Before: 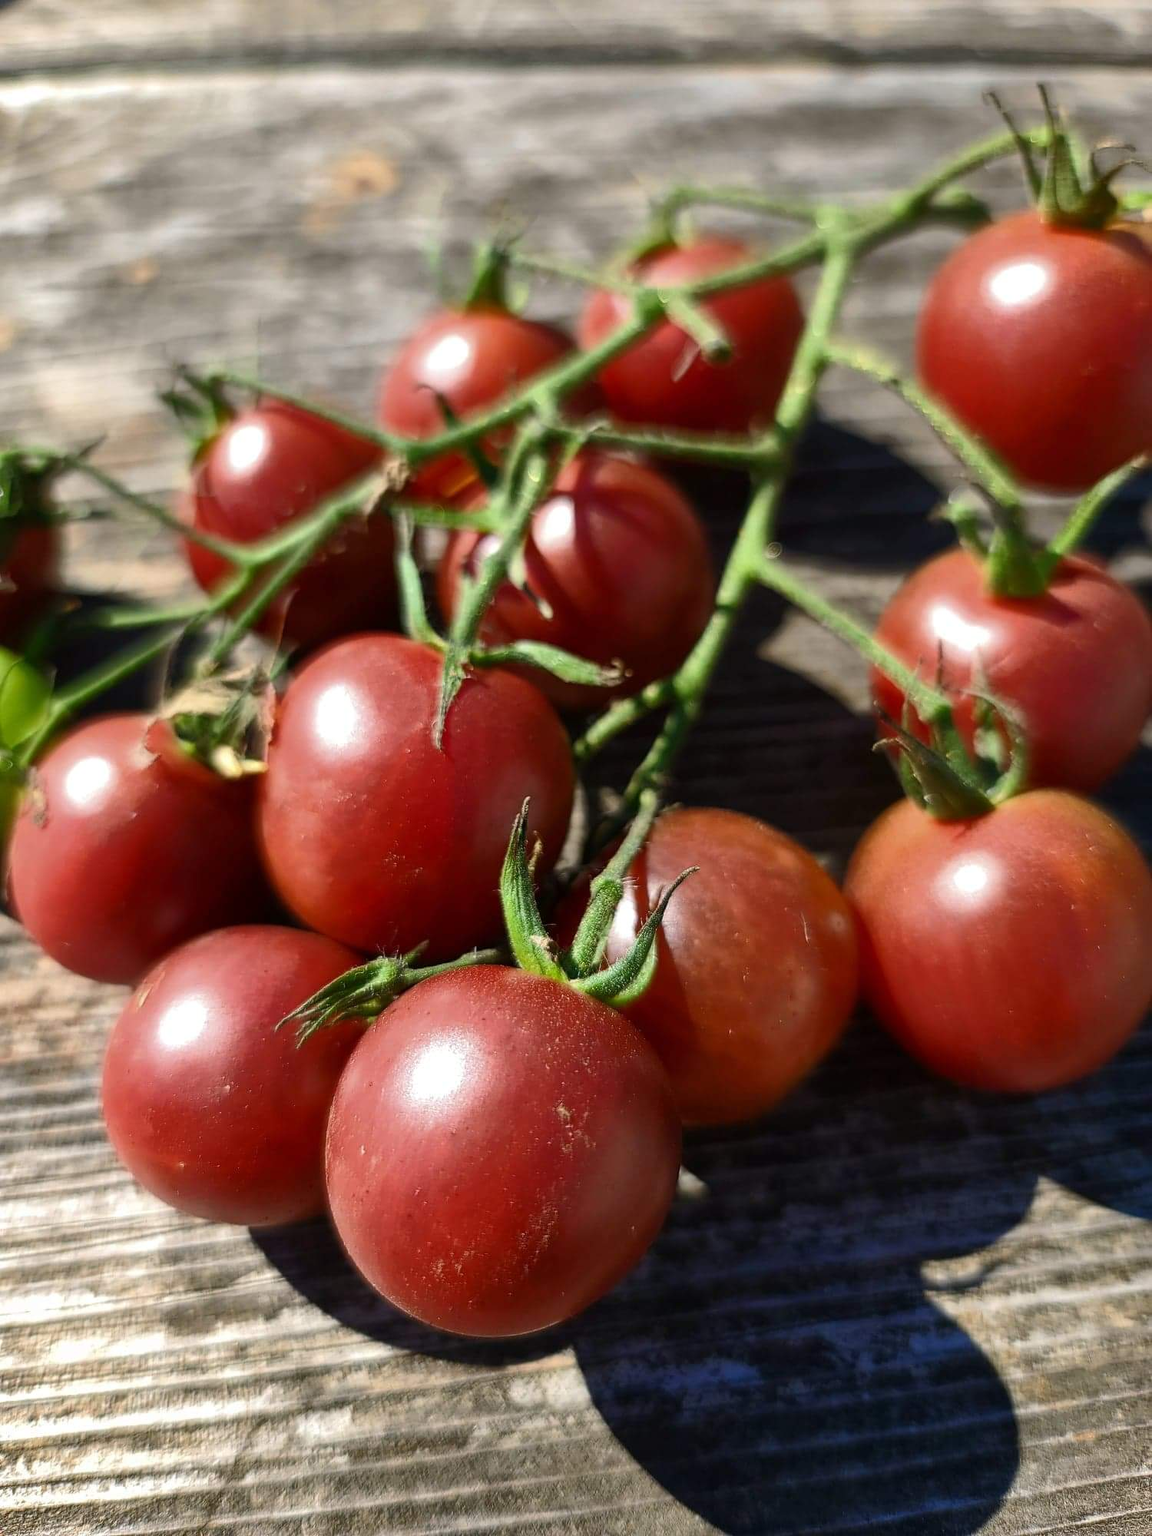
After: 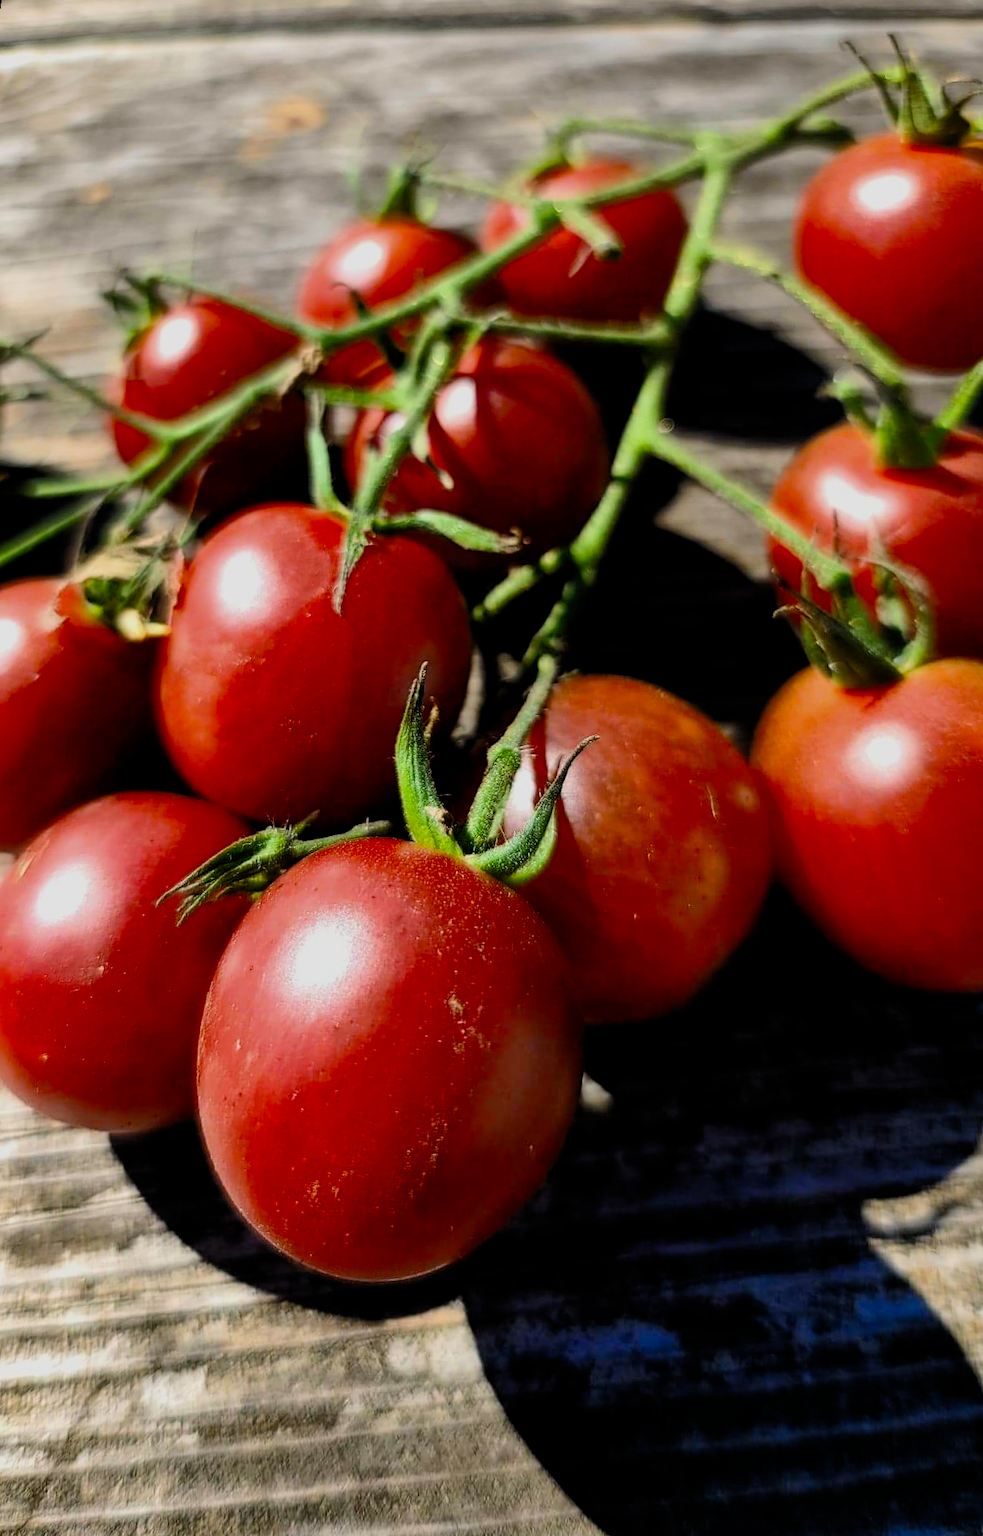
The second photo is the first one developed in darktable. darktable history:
filmic rgb: black relative exposure -7.75 EV, white relative exposure 4.4 EV, threshold 3 EV, target black luminance 0%, hardness 3.76, latitude 50.51%, contrast 1.074, highlights saturation mix 10%, shadows ↔ highlights balance -0.22%, color science v4 (2020), enable highlight reconstruction true
rotate and perspective: rotation 0.72°, lens shift (vertical) -0.352, lens shift (horizontal) -0.051, crop left 0.152, crop right 0.859, crop top 0.019, crop bottom 0.964
